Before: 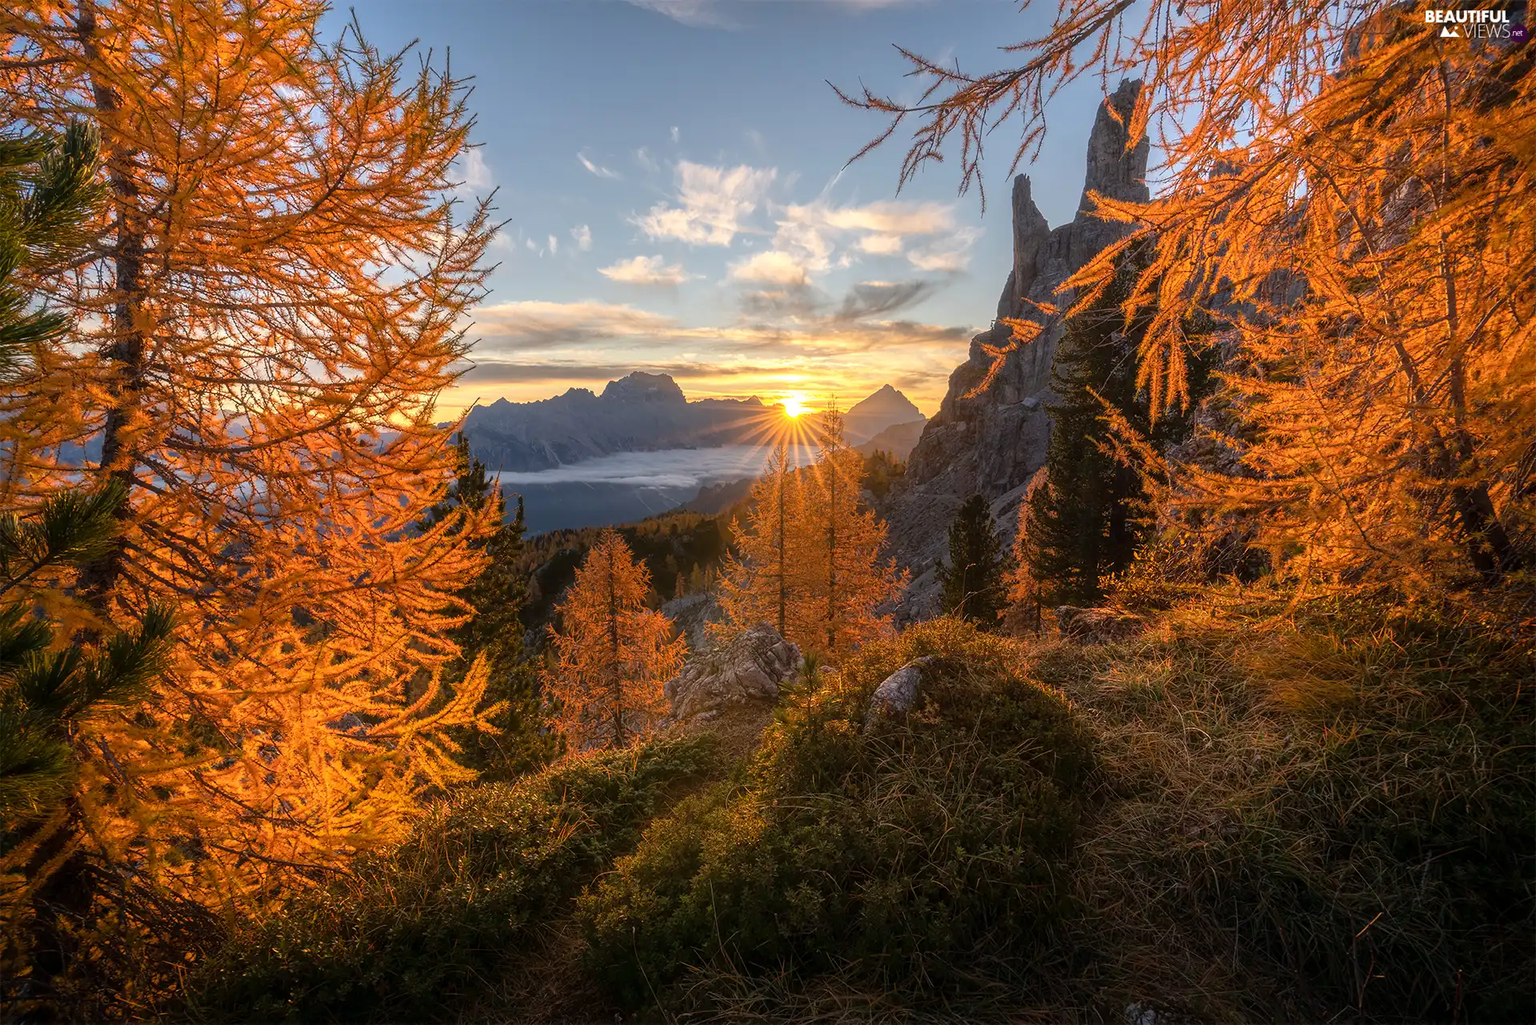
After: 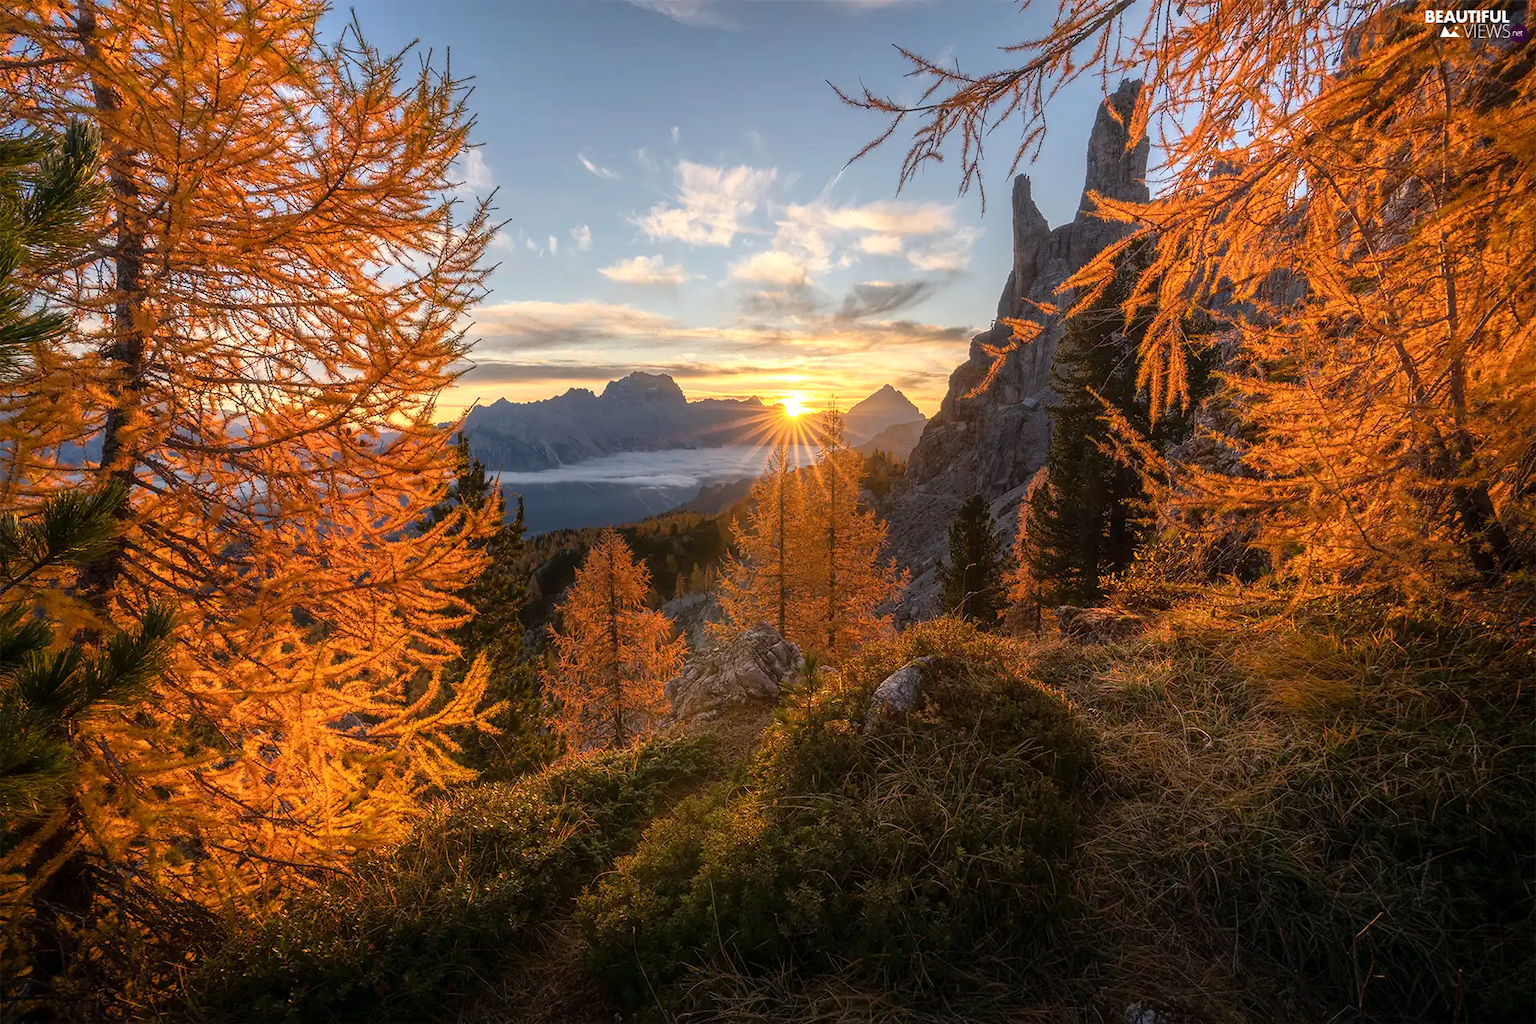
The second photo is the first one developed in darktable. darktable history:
shadows and highlights: shadows 0.342, highlights 40.63
